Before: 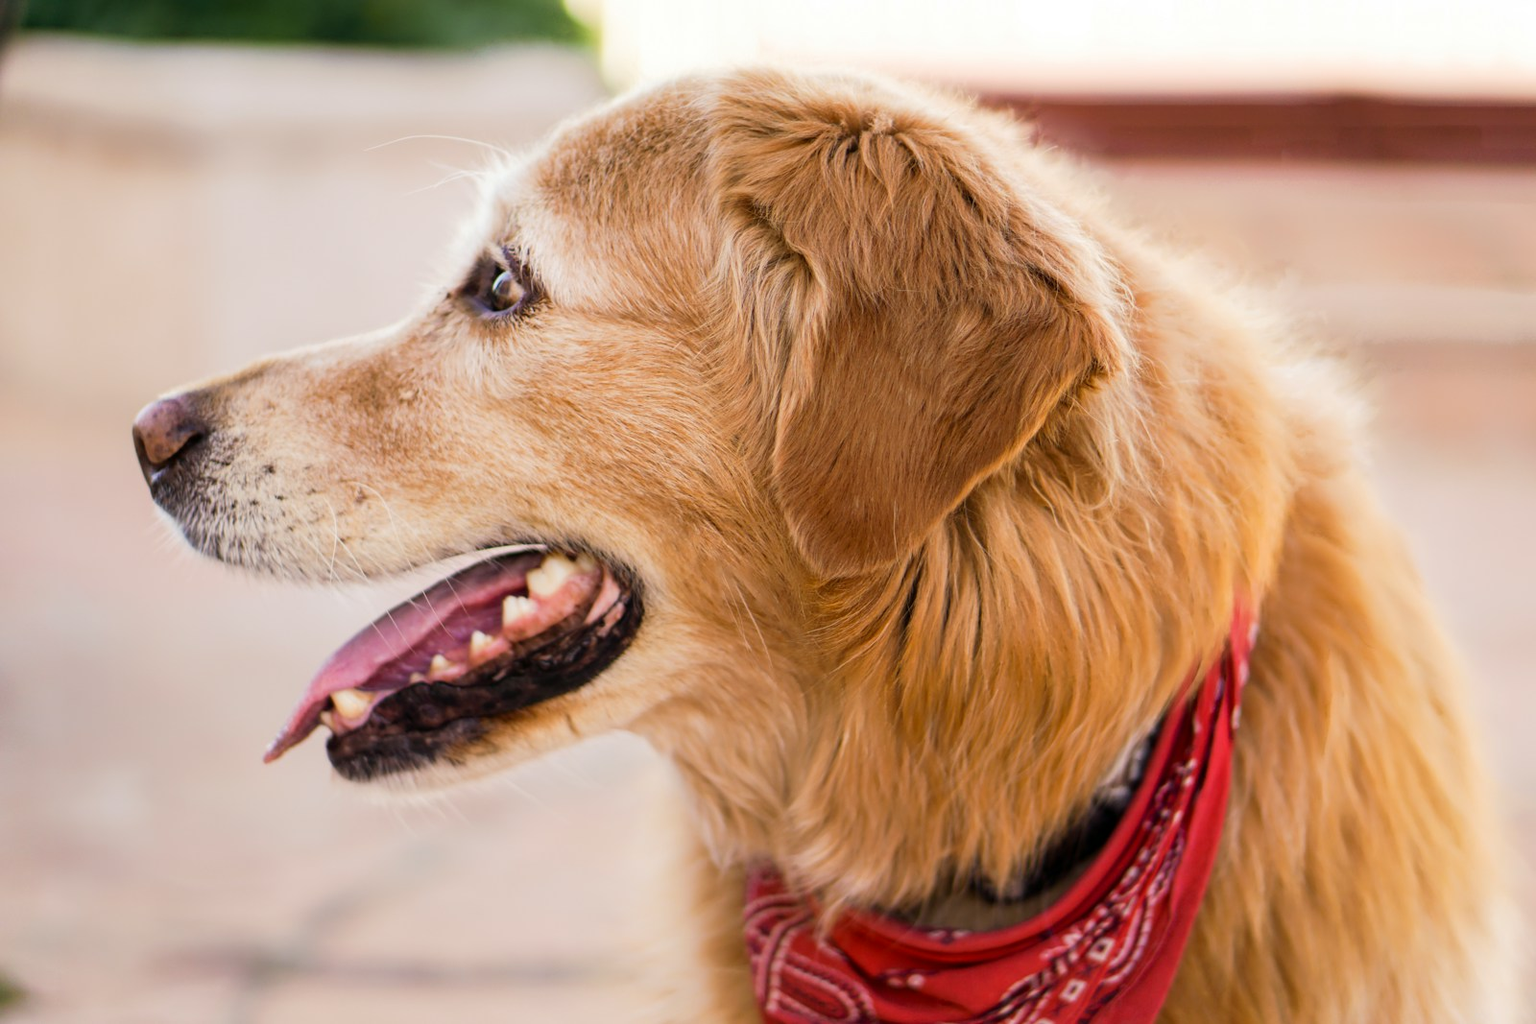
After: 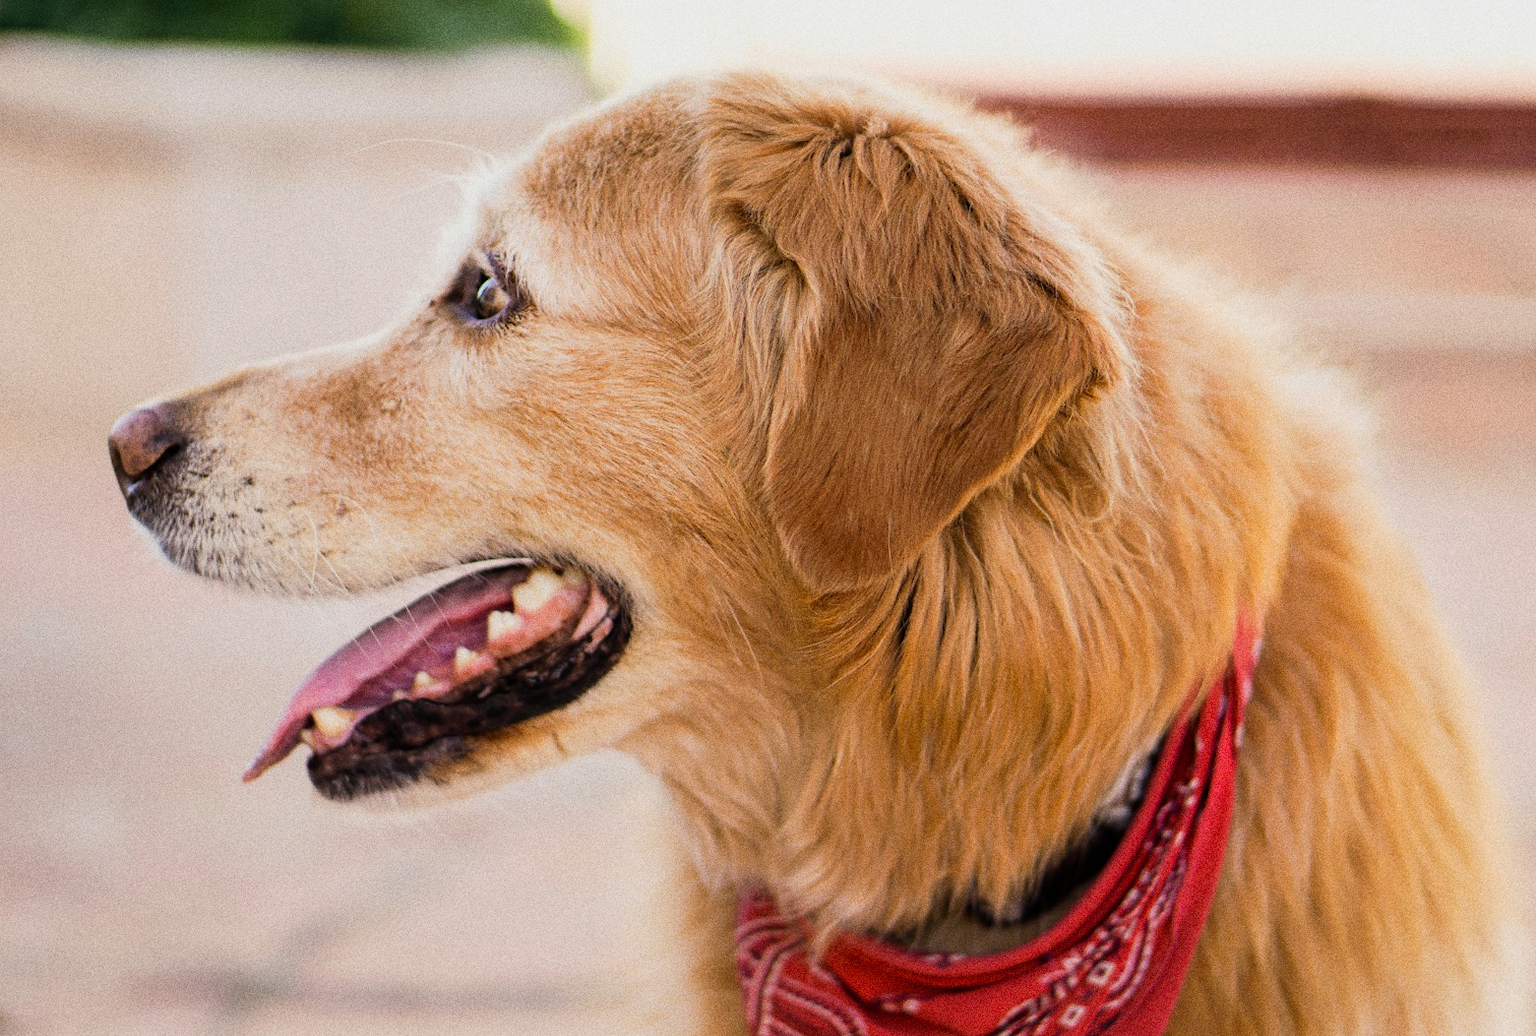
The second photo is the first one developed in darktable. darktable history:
crop and rotate: left 1.774%, right 0.633%, bottom 1.28%
filmic rgb: black relative exposure -11.35 EV, white relative exposure 3.22 EV, hardness 6.76, color science v6 (2022)
grain: coarseness 0.09 ISO, strength 40%
